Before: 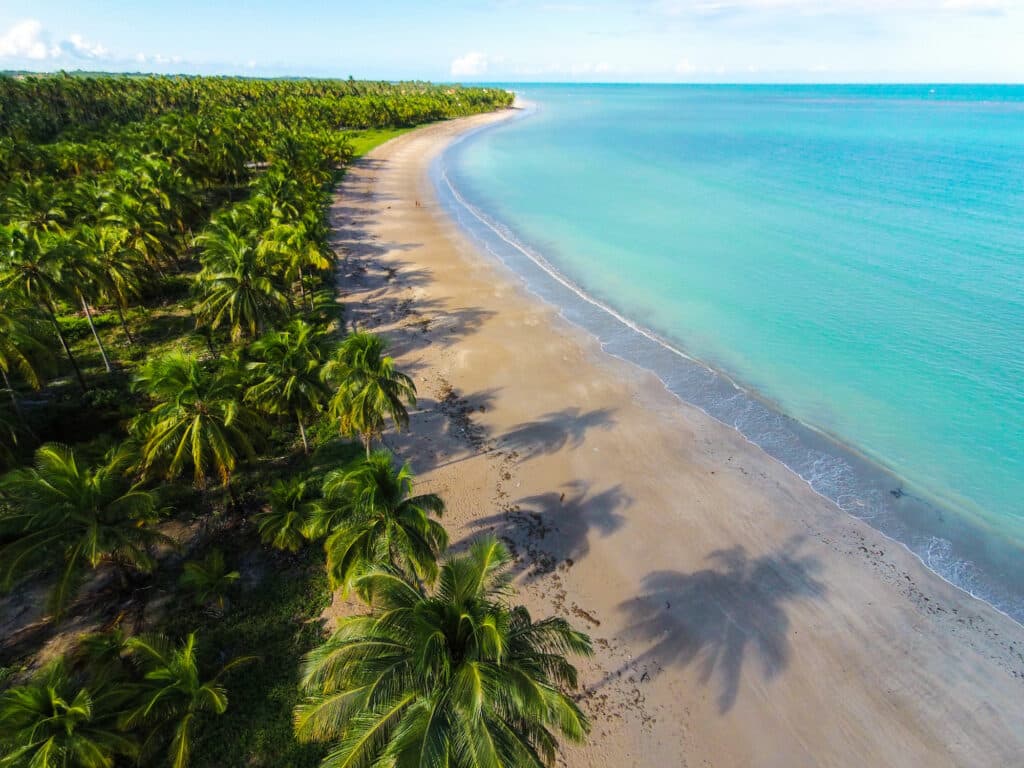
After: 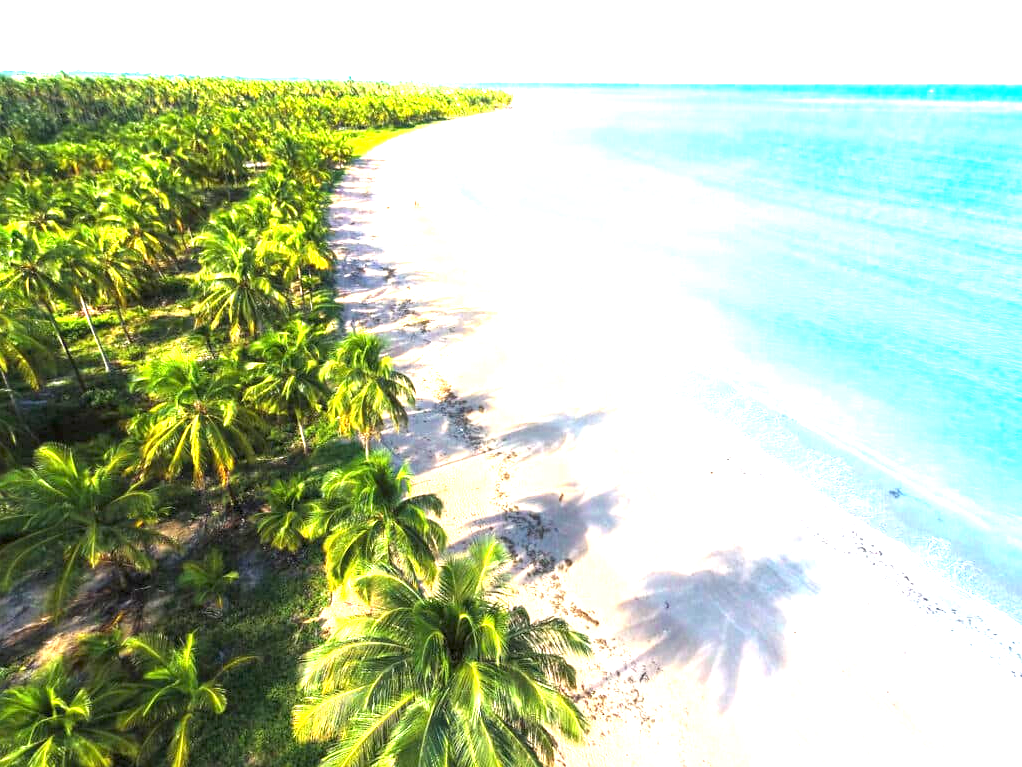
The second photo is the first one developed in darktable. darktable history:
crop: left 0.147%
exposure: exposure 2.203 EV, compensate highlight preservation false
